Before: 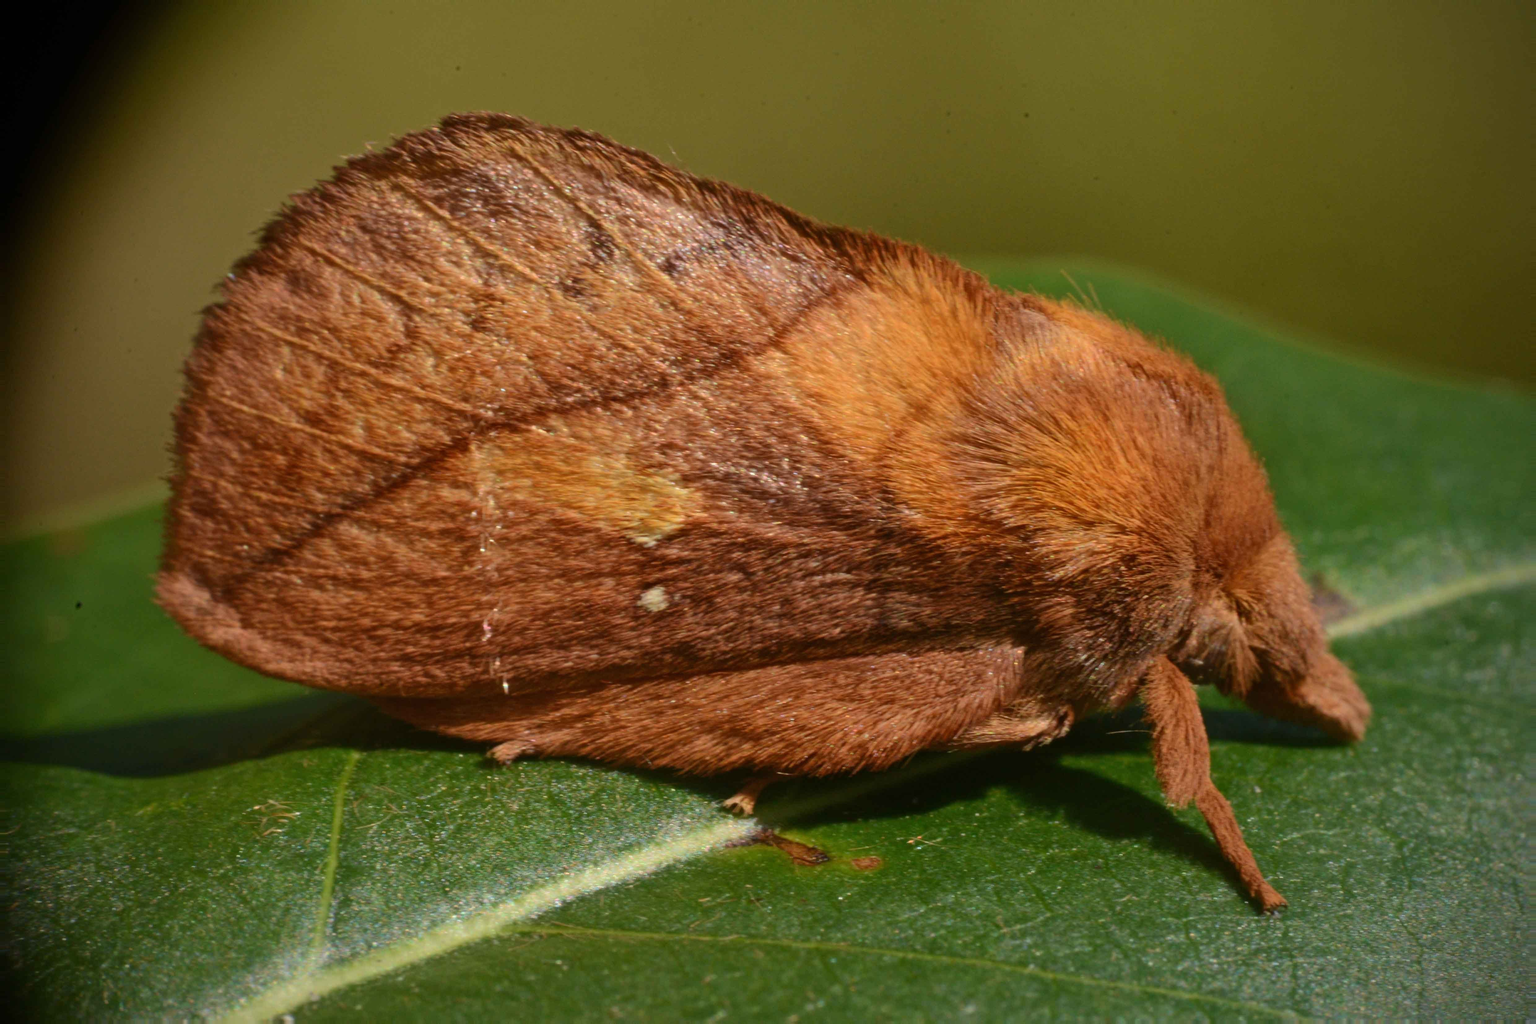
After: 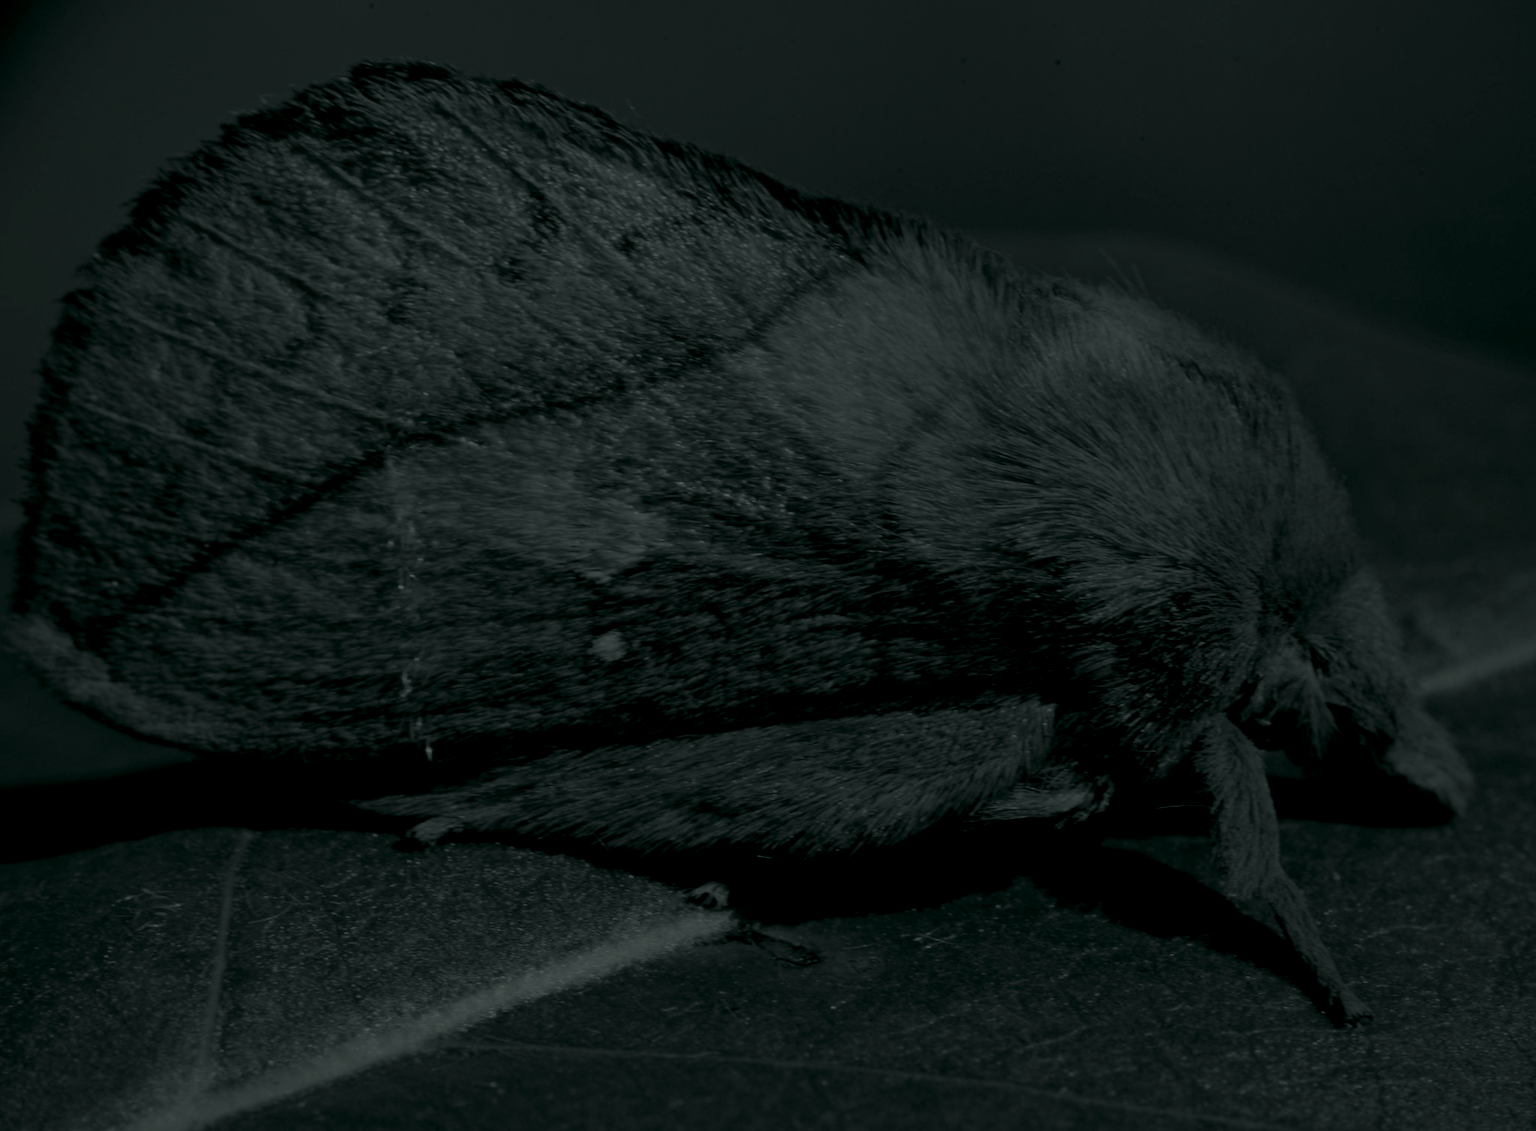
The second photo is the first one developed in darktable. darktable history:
tone equalizer: -7 EV 0.13 EV, smoothing diameter 25%, edges refinement/feathering 10, preserve details guided filter
crop: left 9.807%, top 6.259%, right 7.334%, bottom 2.177%
colorize: hue 90°, saturation 19%, lightness 1.59%, version 1
